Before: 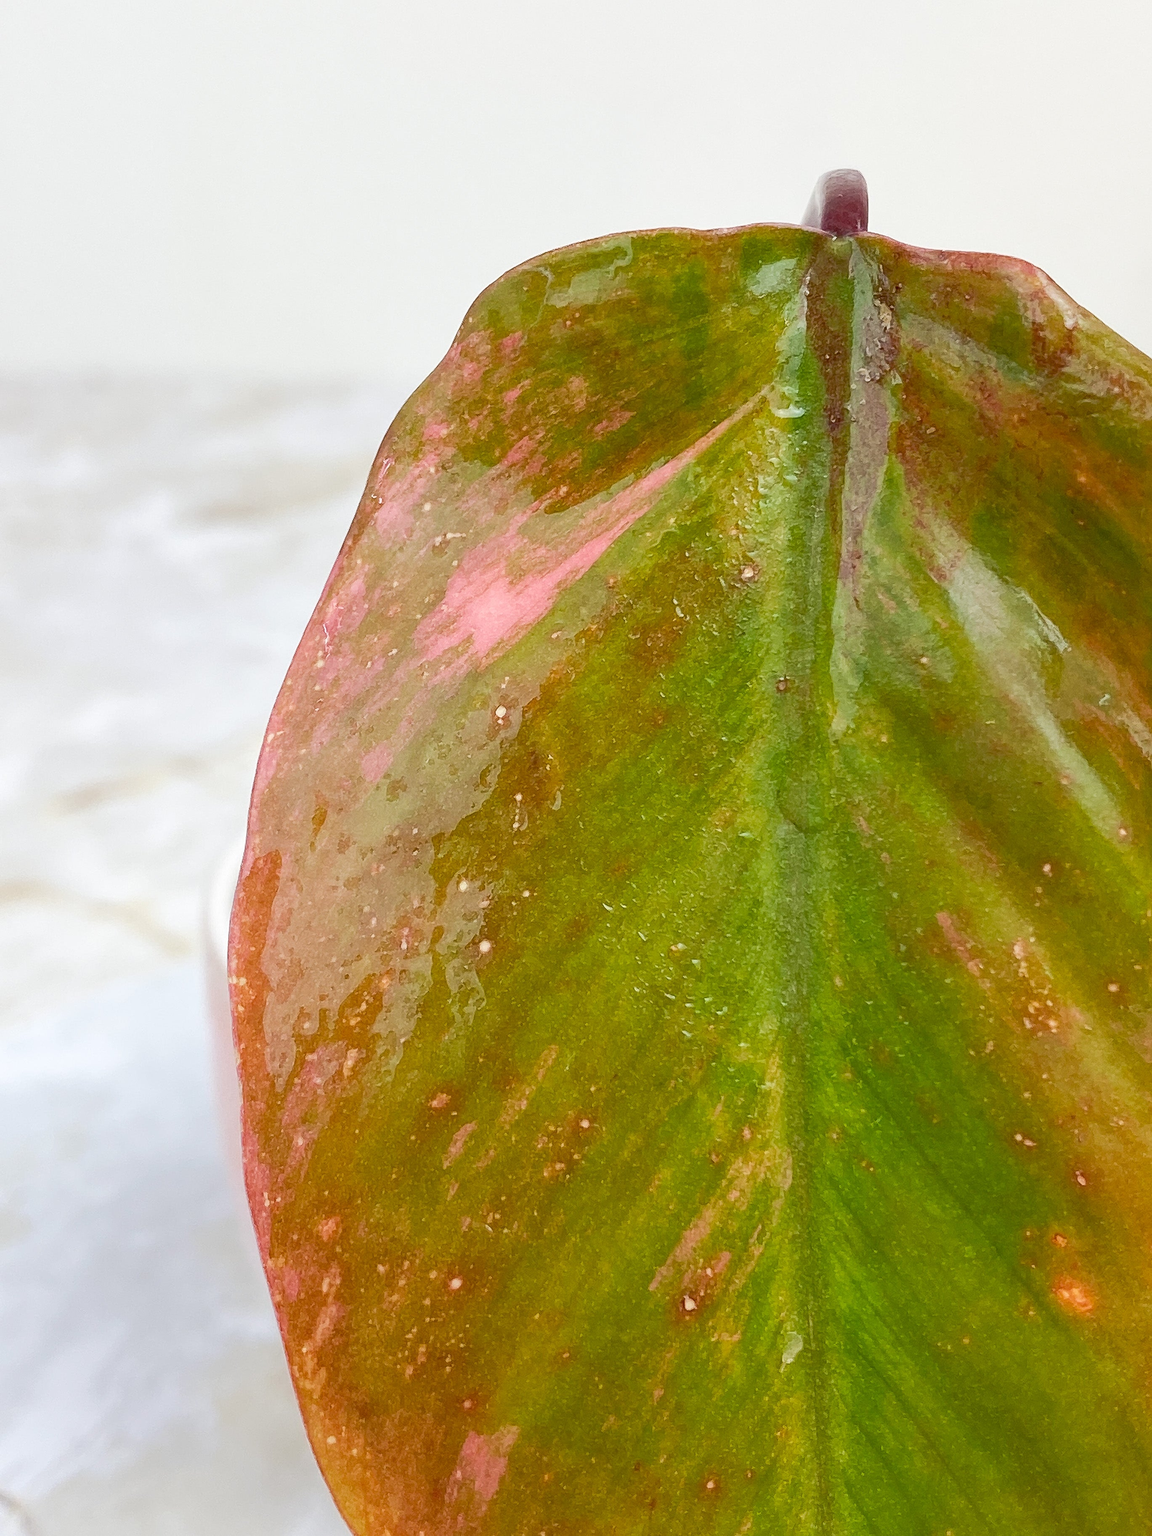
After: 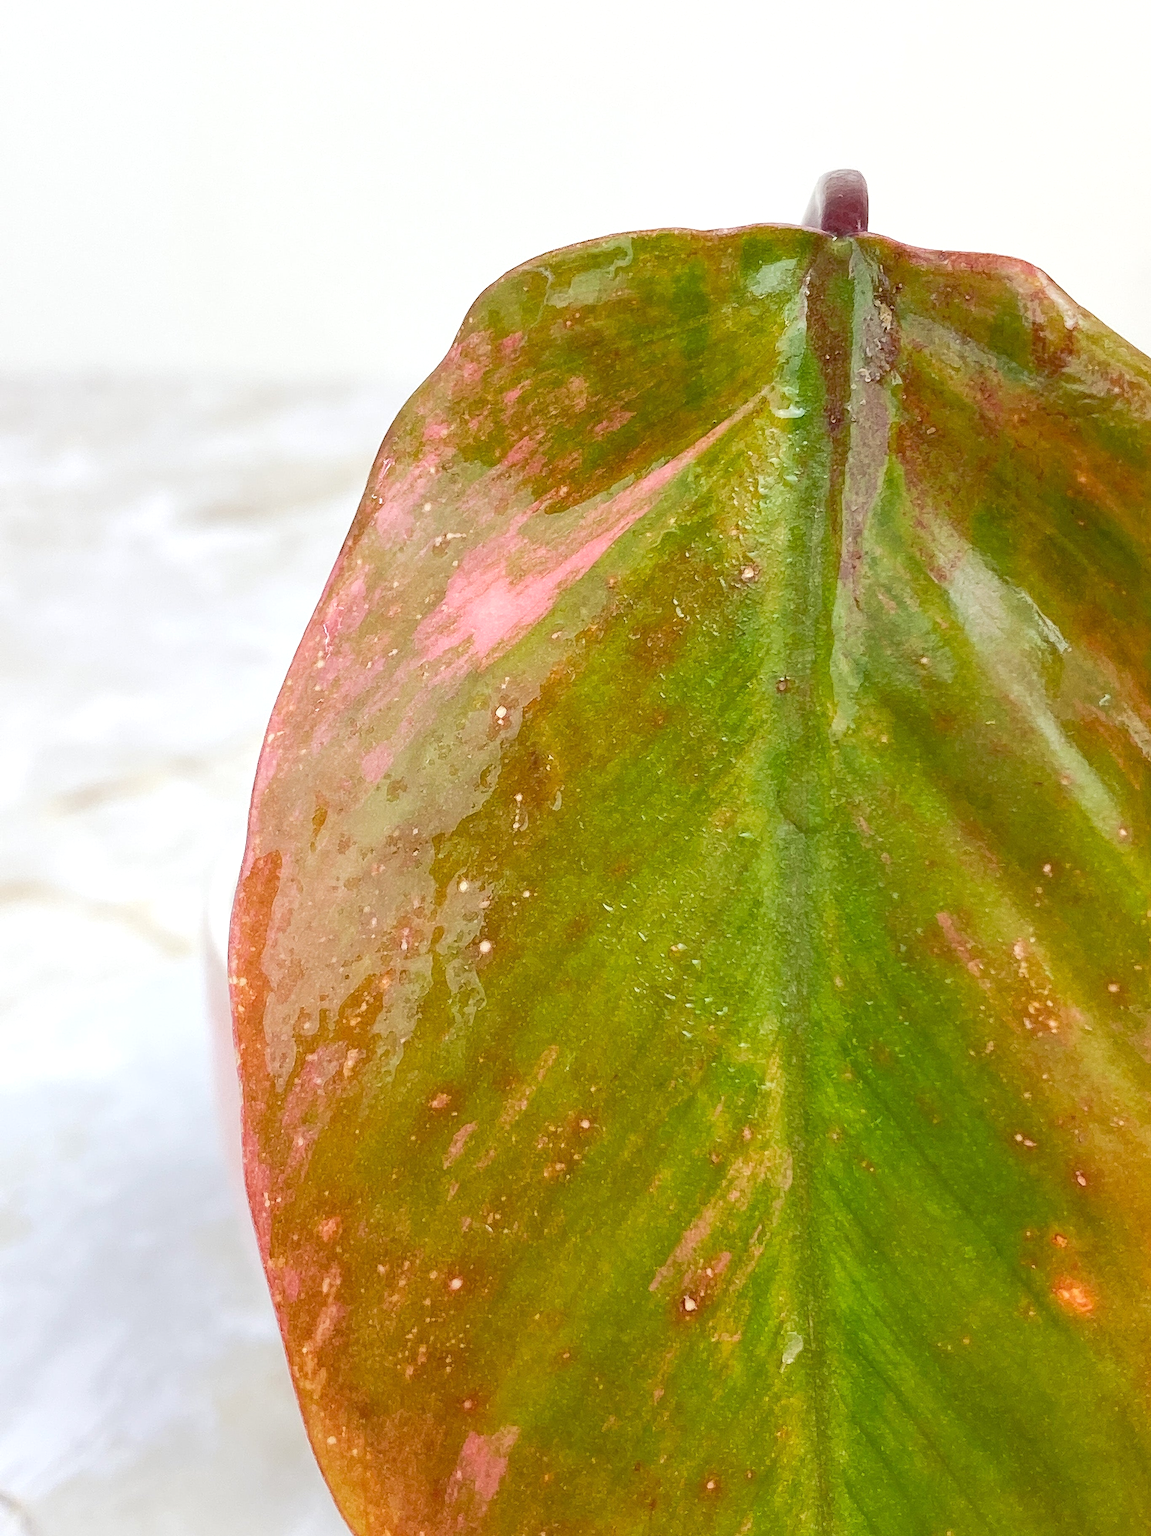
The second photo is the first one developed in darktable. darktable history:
exposure: exposure 0.203 EV, compensate exposure bias true, compensate highlight preservation false
